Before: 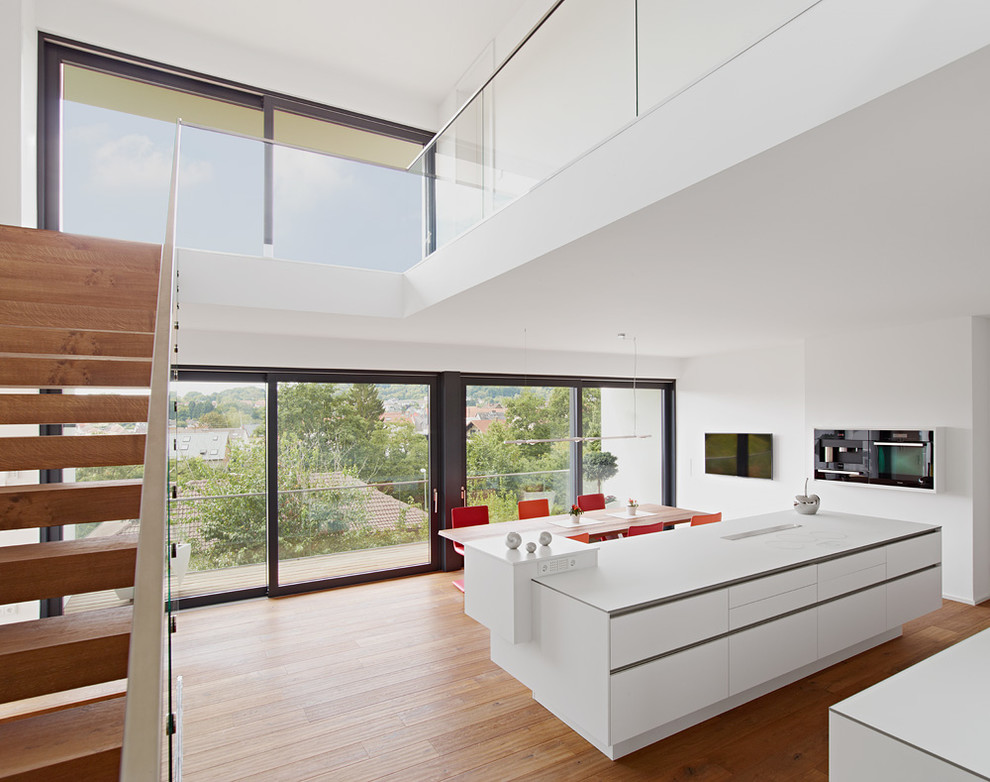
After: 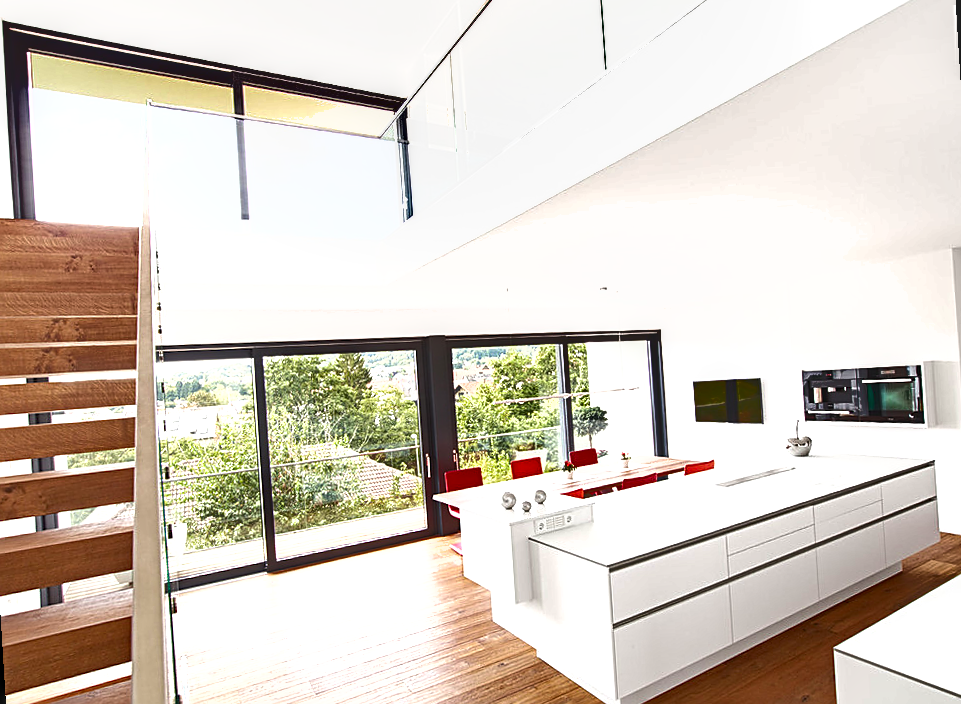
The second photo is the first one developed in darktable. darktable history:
exposure: exposure 1 EV, compensate highlight preservation false
sharpen: on, module defaults
shadows and highlights: white point adjustment 0.05, highlights color adjustment 55.9%, soften with gaussian
local contrast: detail 130%
rotate and perspective: rotation -3.52°, crop left 0.036, crop right 0.964, crop top 0.081, crop bottom 0.919
